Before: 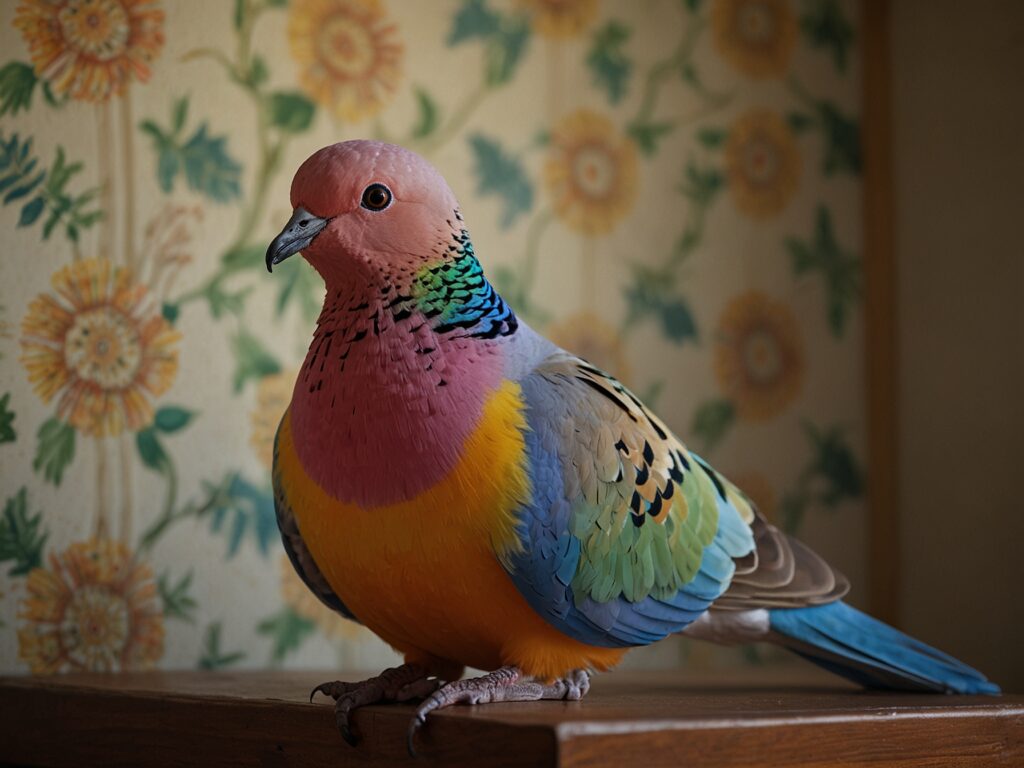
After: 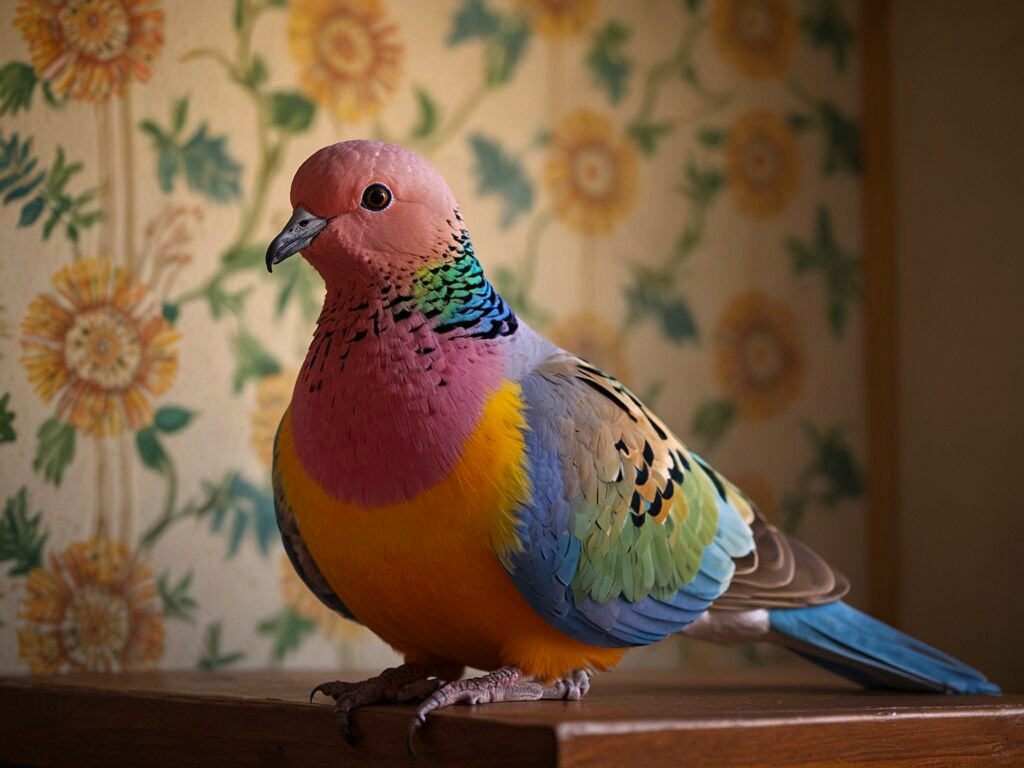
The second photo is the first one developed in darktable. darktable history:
color correction: highlights a* 7.68, highlights b* 4.24
color balance rgb: power › luminance 1.019%, power › chroma 0.394%, power › hue 32.43°, perceptual saturation grading › global saturation 0.073%, perceptual brilliance grading › highlights 11.453%, global vibrance 20%
